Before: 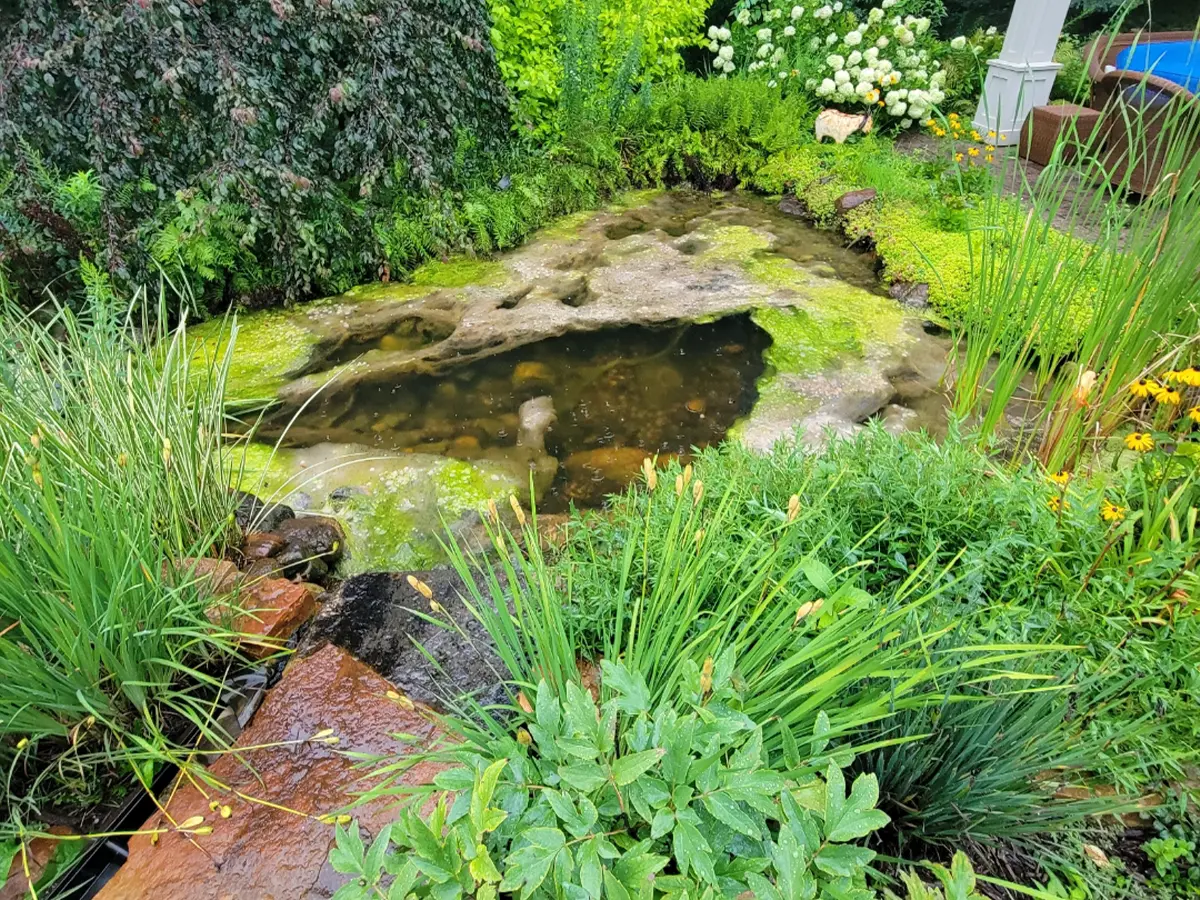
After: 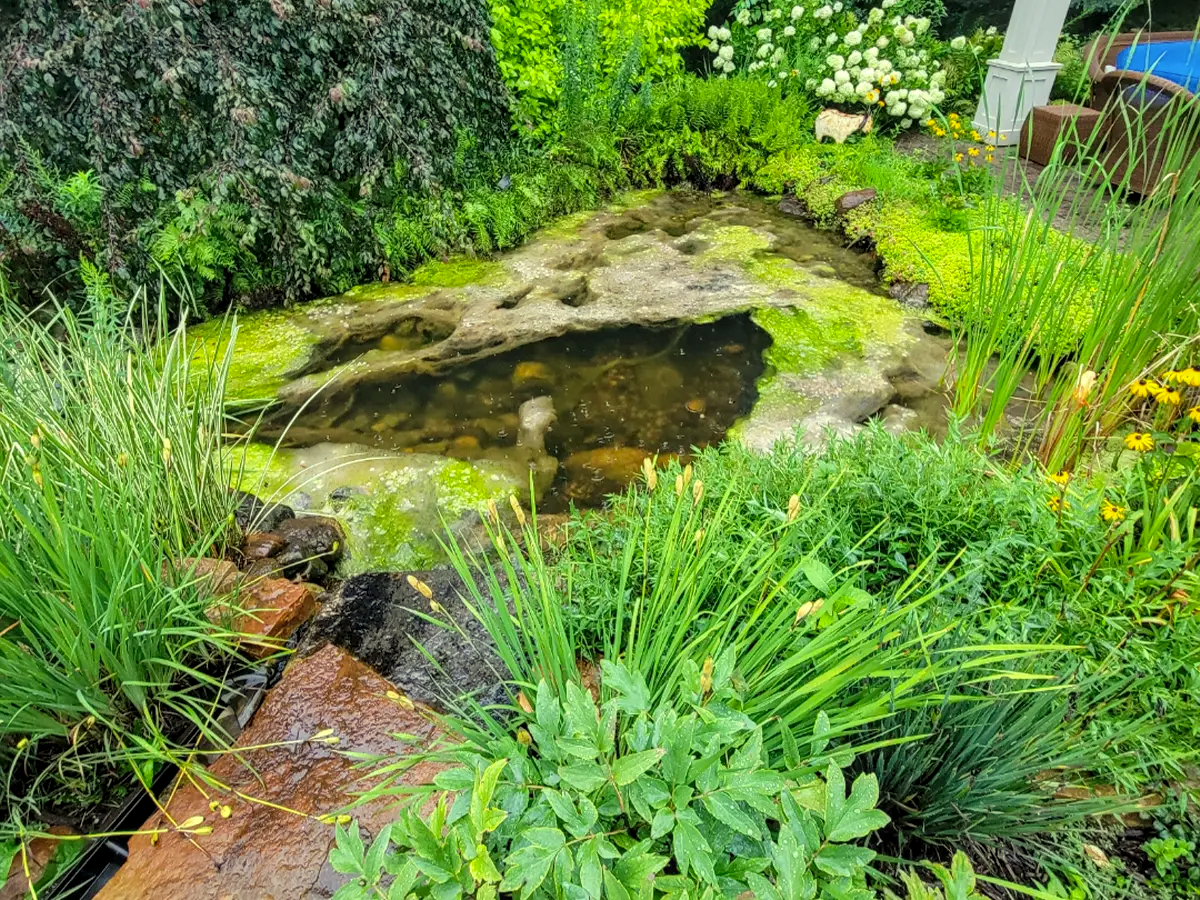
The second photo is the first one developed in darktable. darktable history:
local contrast: on, module defaults
color correction: highlights a* -5.94, highlights b* 11.19
